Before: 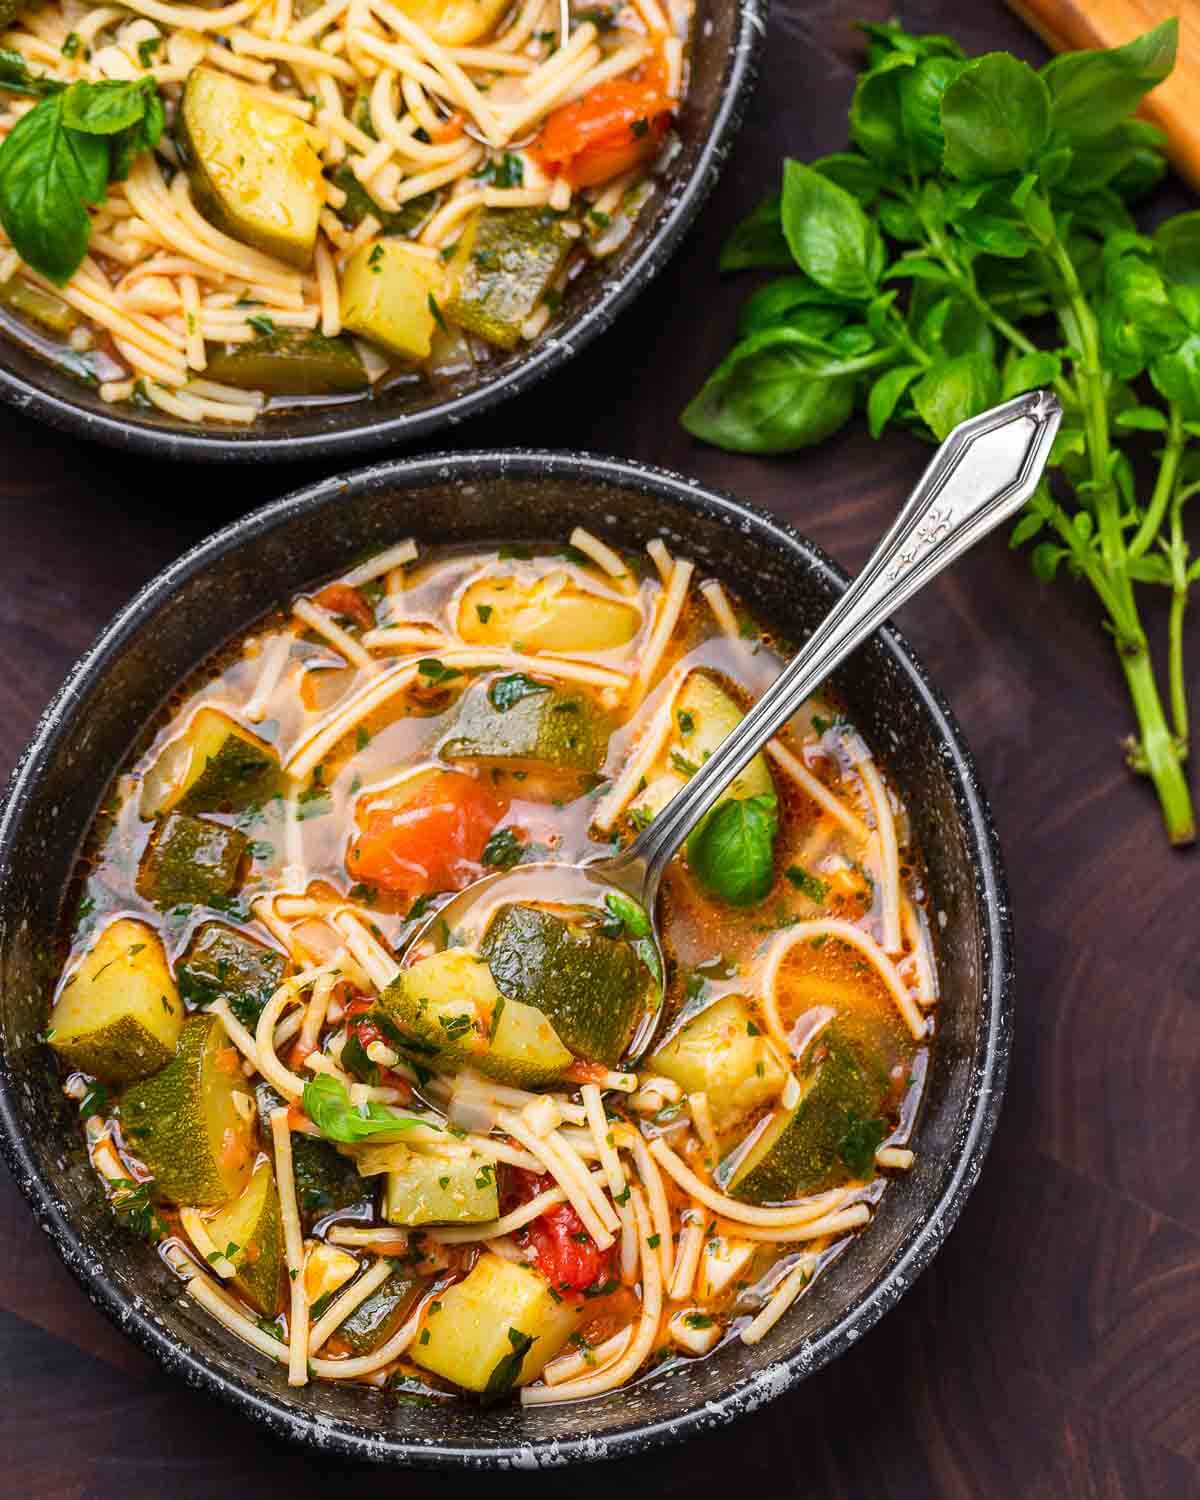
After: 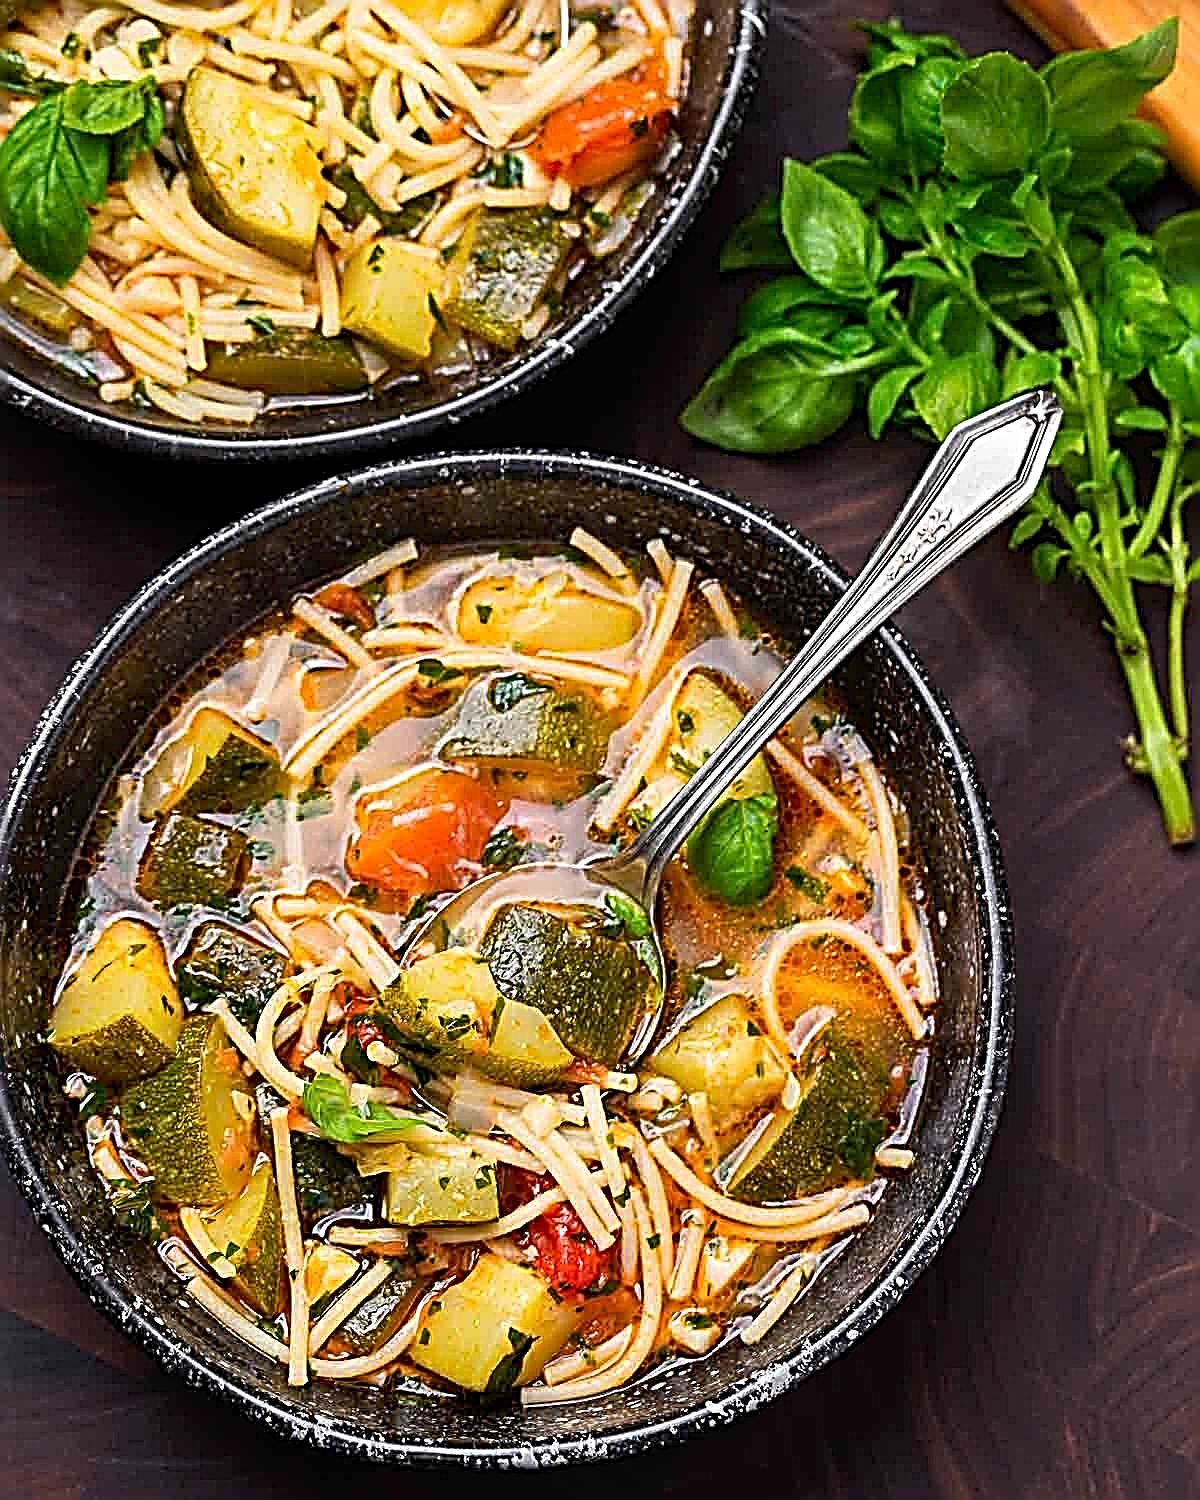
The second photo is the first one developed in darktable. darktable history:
sharpen: radius 3.158, amount 1.731
tone equalizer: on, module defaults
exposure: black level correction 0.001, compensate highlight preservation false
